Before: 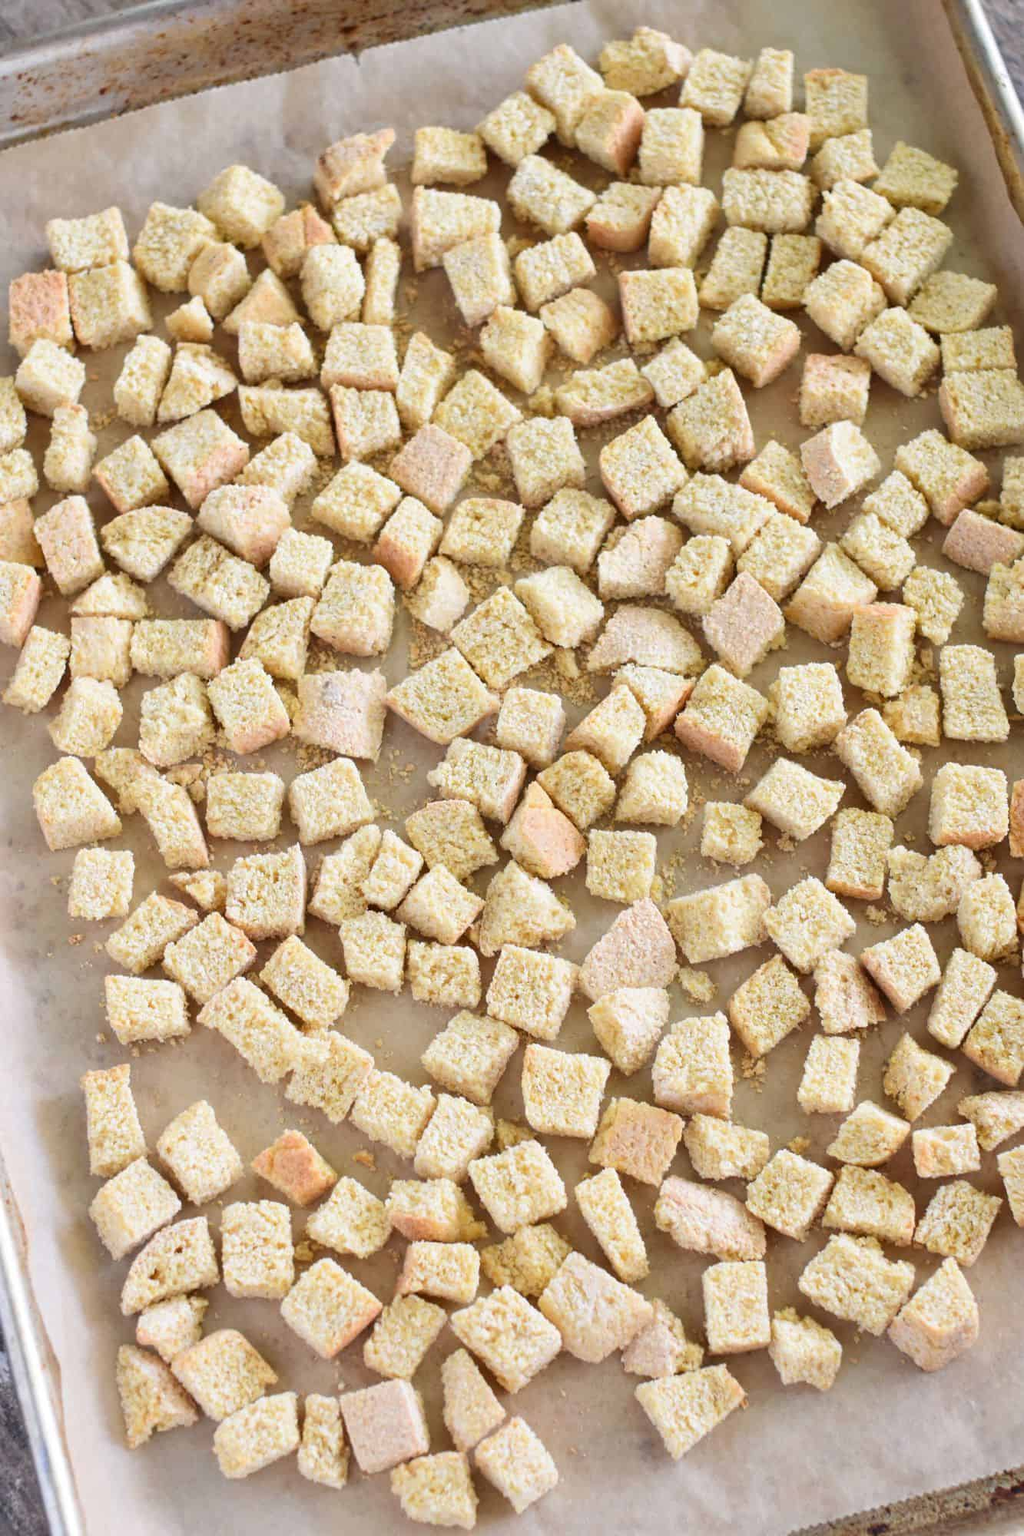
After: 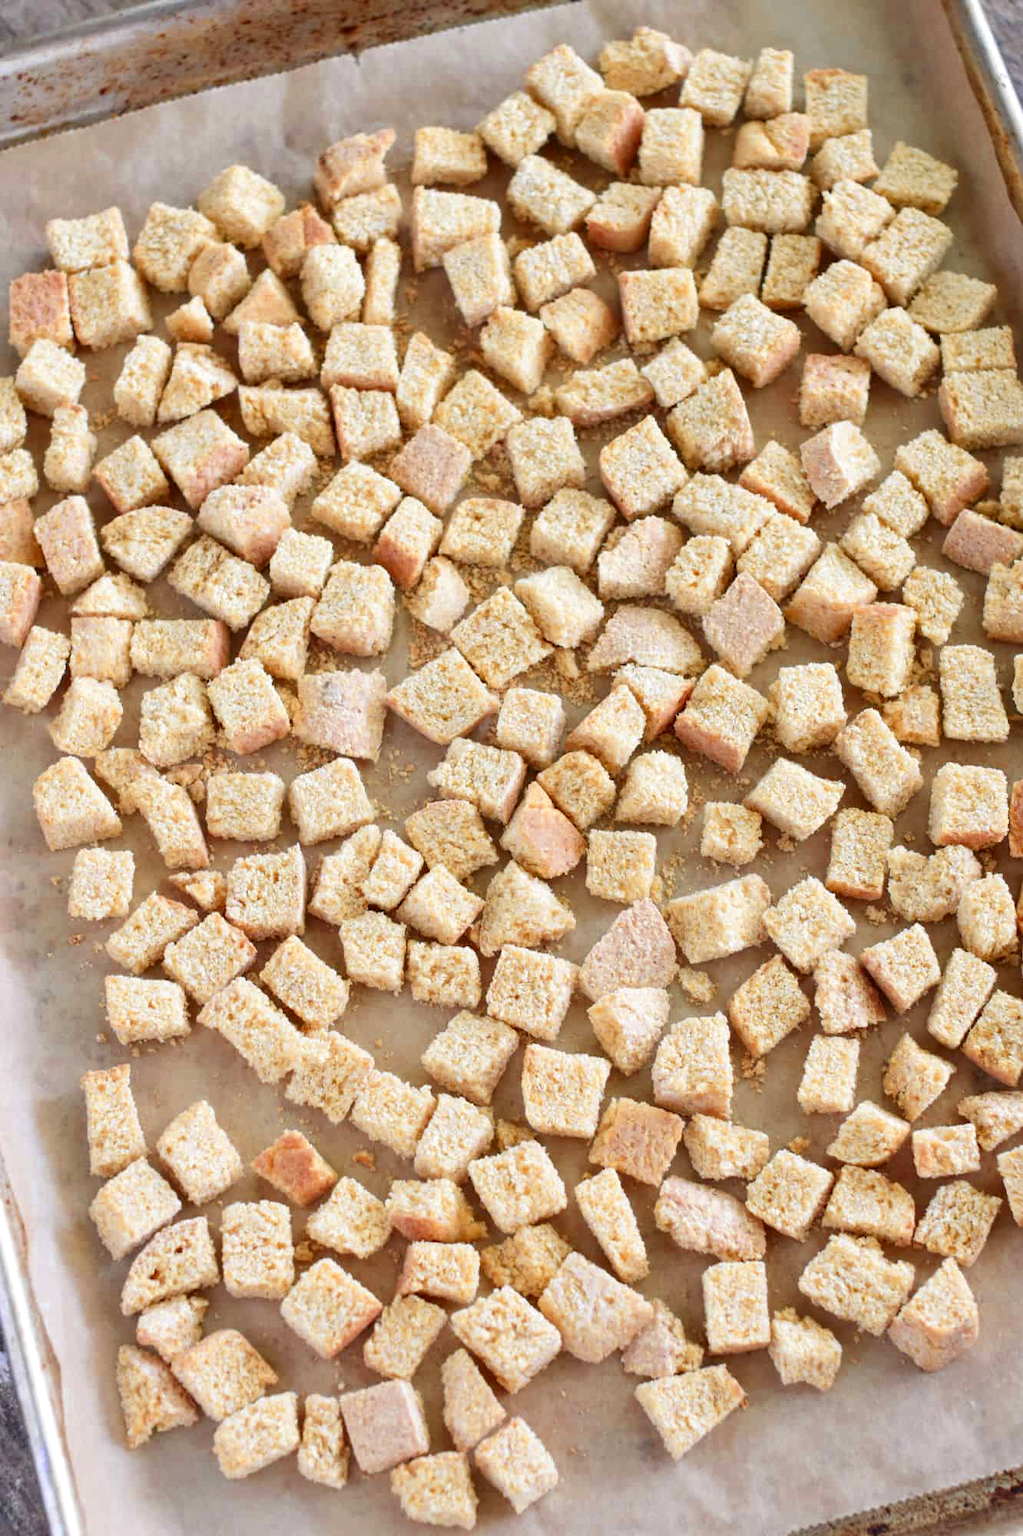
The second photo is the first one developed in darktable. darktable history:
local contrast: highlights 107%, shadows 102%, detail 120%, midtone range 0.2
color zones: curves: ch0 [(0, 0.363) (0.128, 0.373) (0.25, 0.5) (0.402, 0.407) (0.521, 0.525) (0.63, 0.559) (0.729, 0.662) (0.867, 0.471)]; ch1 [(0, 0.515) (0.136, 0.618) (0.25, 0.5) (0.378, 0) (0.516, 0) (0.622, 0.593) (0.737, 0.819) (0.87, 0.593)]; ch2 [(0, 0.529) (0.128, 0.471) (0.282, 0.451) (0.386, 0.662) (0.516, 0.525) (0.633, 0.554) (0.75, 0.62) (0.875, 0.441)]
